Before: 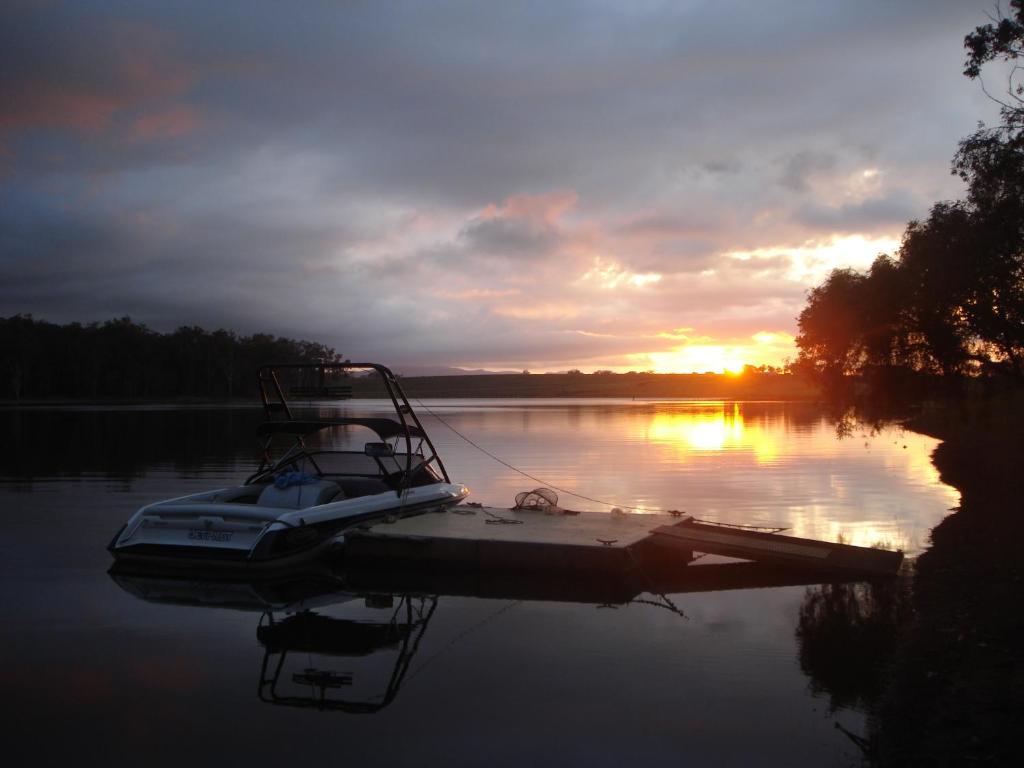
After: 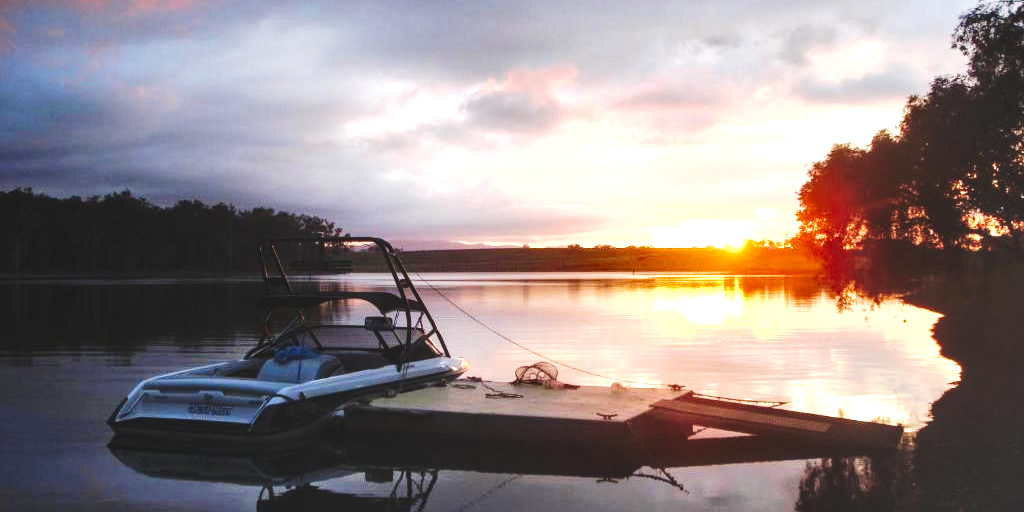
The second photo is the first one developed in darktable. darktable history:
crop: top 16.517%, bottom 16.729%
exposure: black level correction 0, exposure 1.121 EV, compensate exposure bias true, compensate highlight preservation false
tone curve: curves: ch0 [(0, 0) (0.003, 0.077) (0.011, 0.079) (0.025, 0.085) (0.044, 0.095) (0.069, 0.109) (0.1, 0.124) (0.136, 0.142) (0.177, 0.169) (0.224, 0.207) (0.277, 0.267) (0.335, 0.347) (0.399, 0.442) (0.468, 0.54) (0.543, 0.635) (0.623, 0.726) (0.709, 0.813) (0.801, 0.882) (0.898, 0.934) (1, 1)], preserve colors none
local contrast: on, module defaults
shadows and highlights: shadows 33.82, highlights -46.39, compress 49.84%, soften with gaussian
velvia: on, module defaults
